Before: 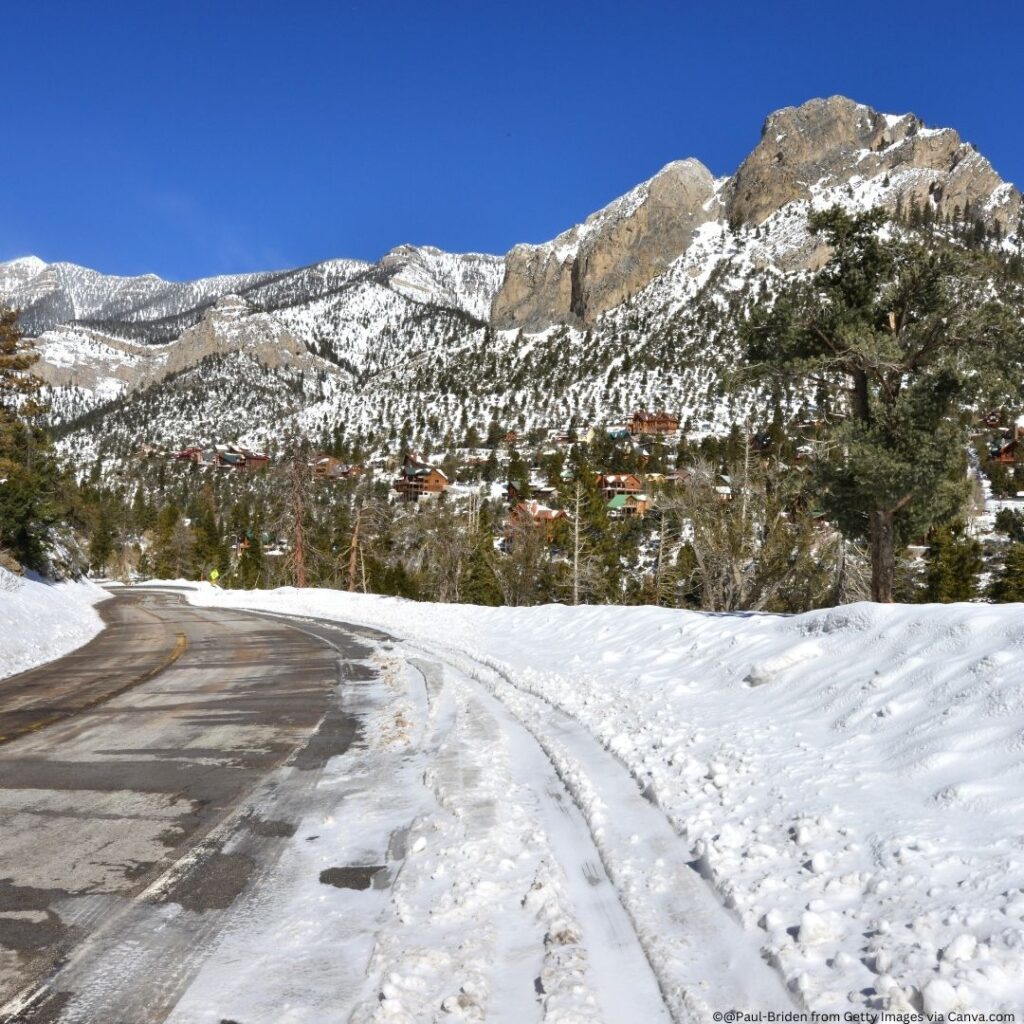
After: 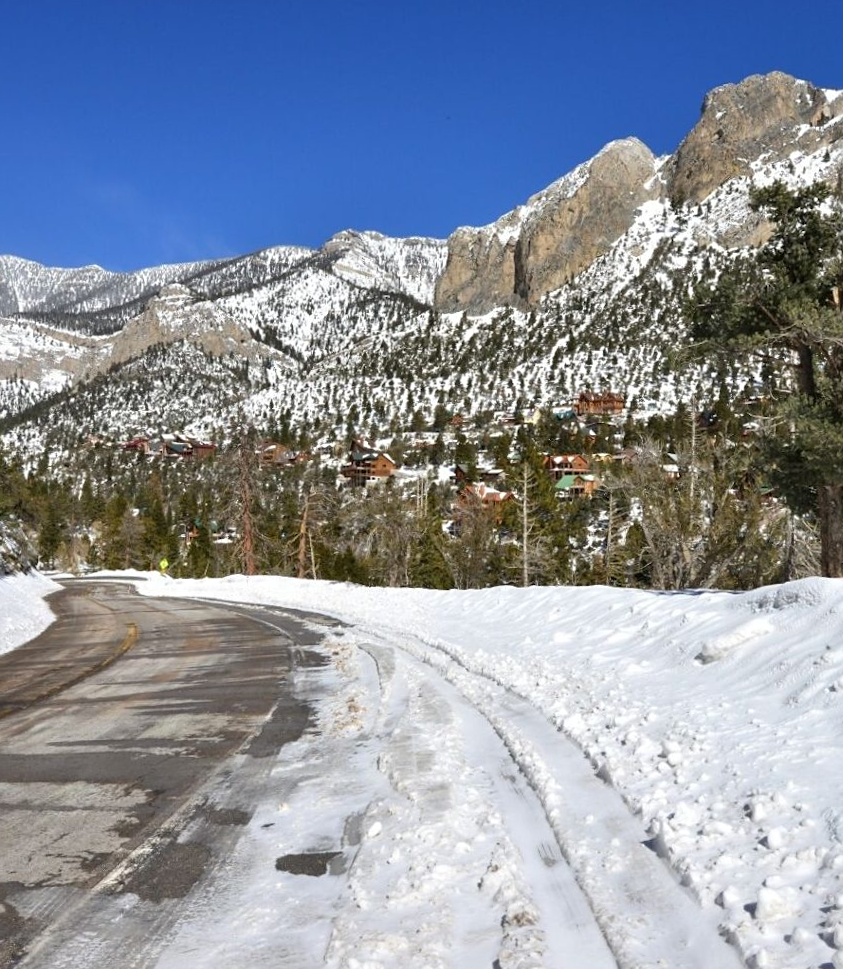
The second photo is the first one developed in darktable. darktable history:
crop and rotate: angle 1.26°, left 4.196%, top 0.648%, right 11.688%, bottom 2.597%
sharpen: amount 0.218
